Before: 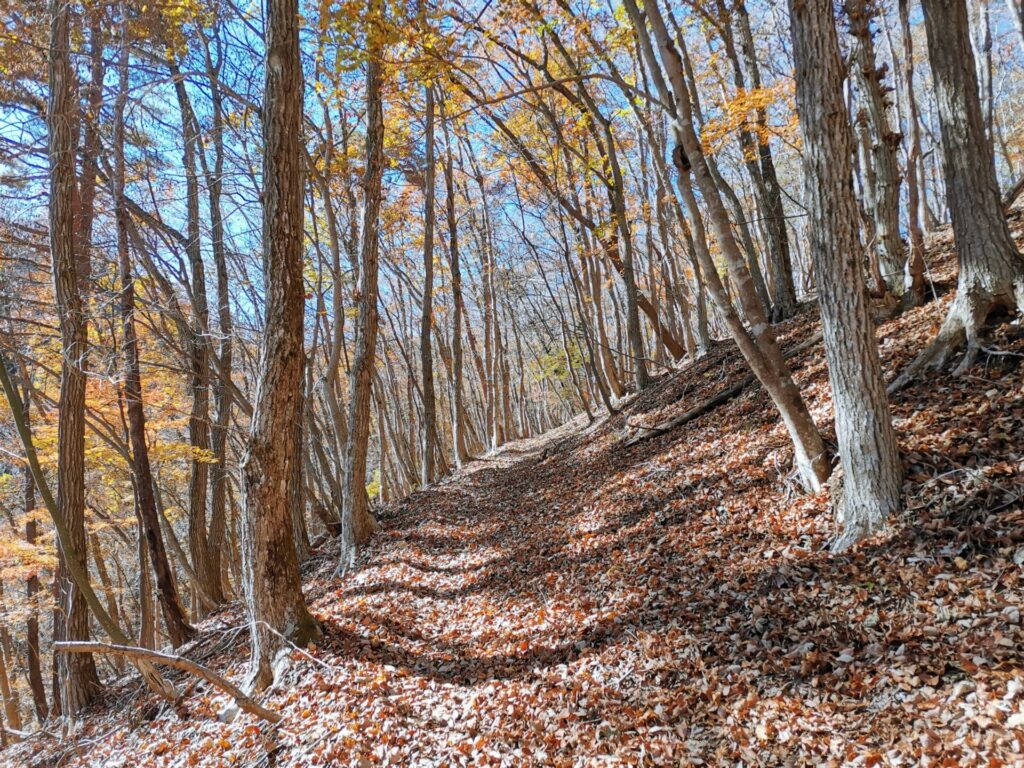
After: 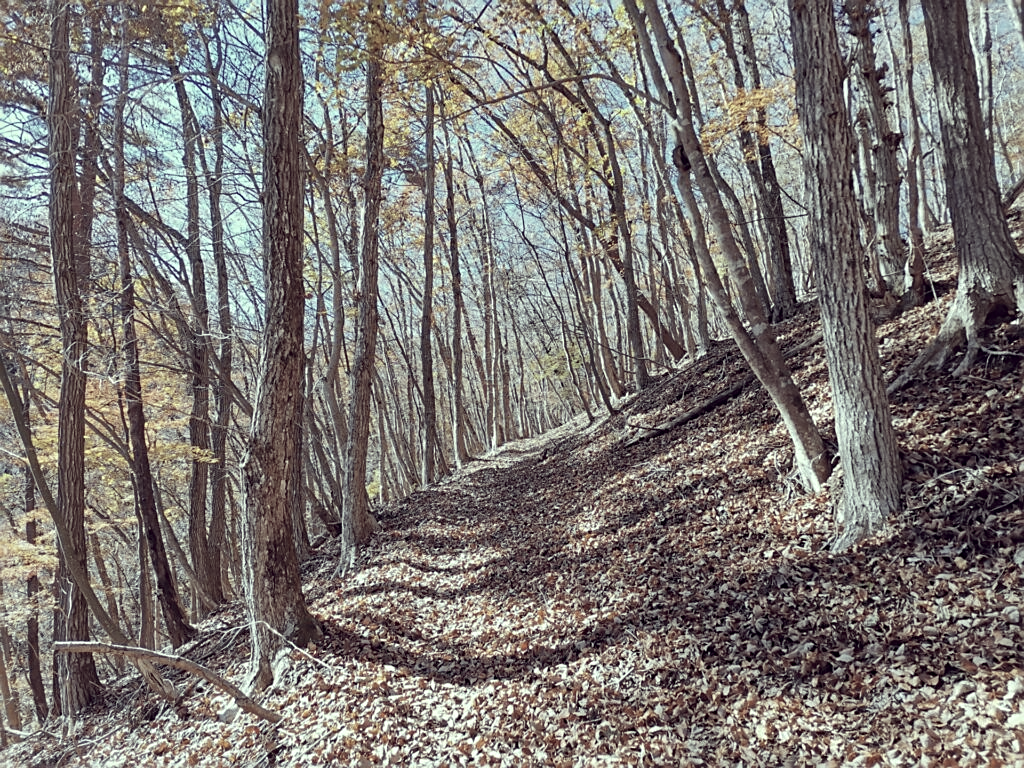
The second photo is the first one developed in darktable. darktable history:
color correction: highlights a* -20.17, highlights b* 20.27, shadows a* 20.03, shadows b* -20.46, saturation 0.43
sharpen: on, module defaults
white balance: red 0.988, blue 1.017
